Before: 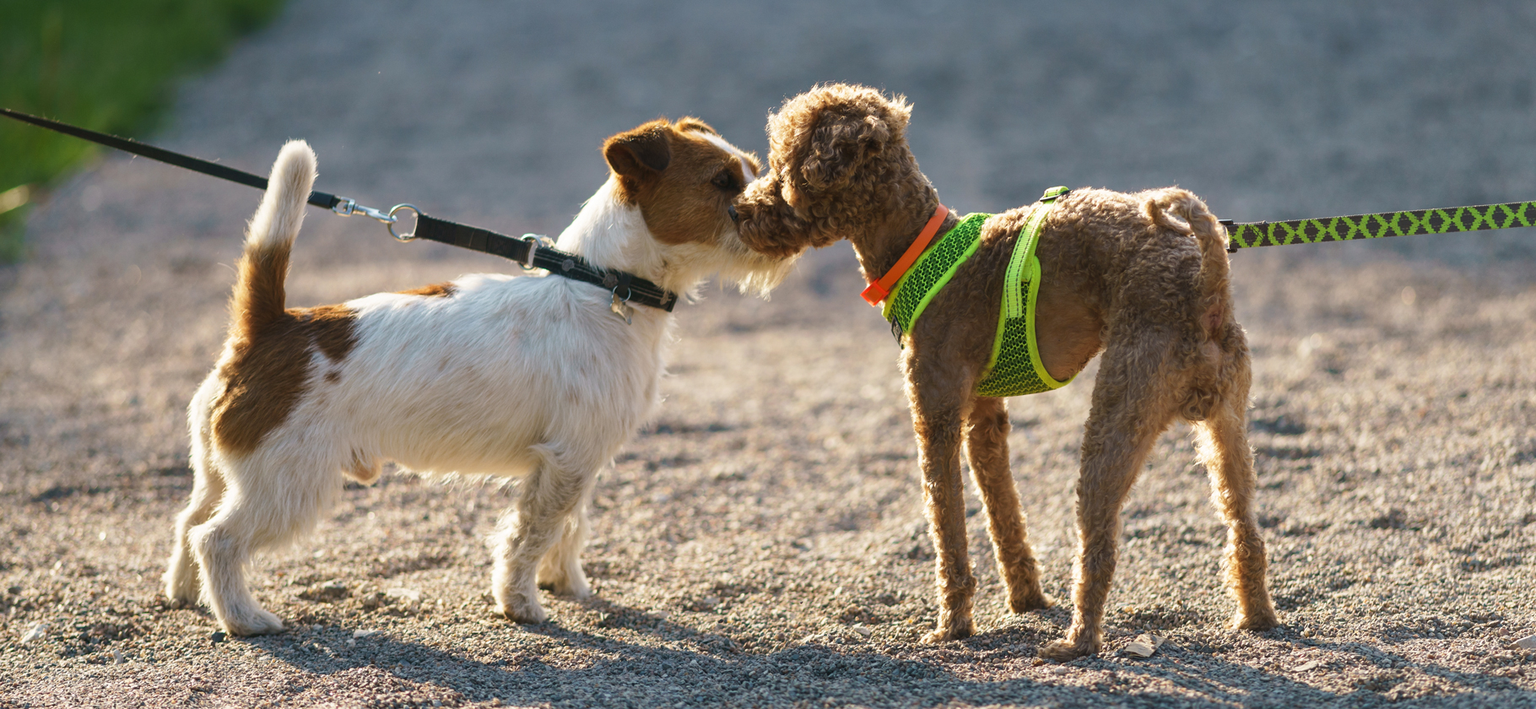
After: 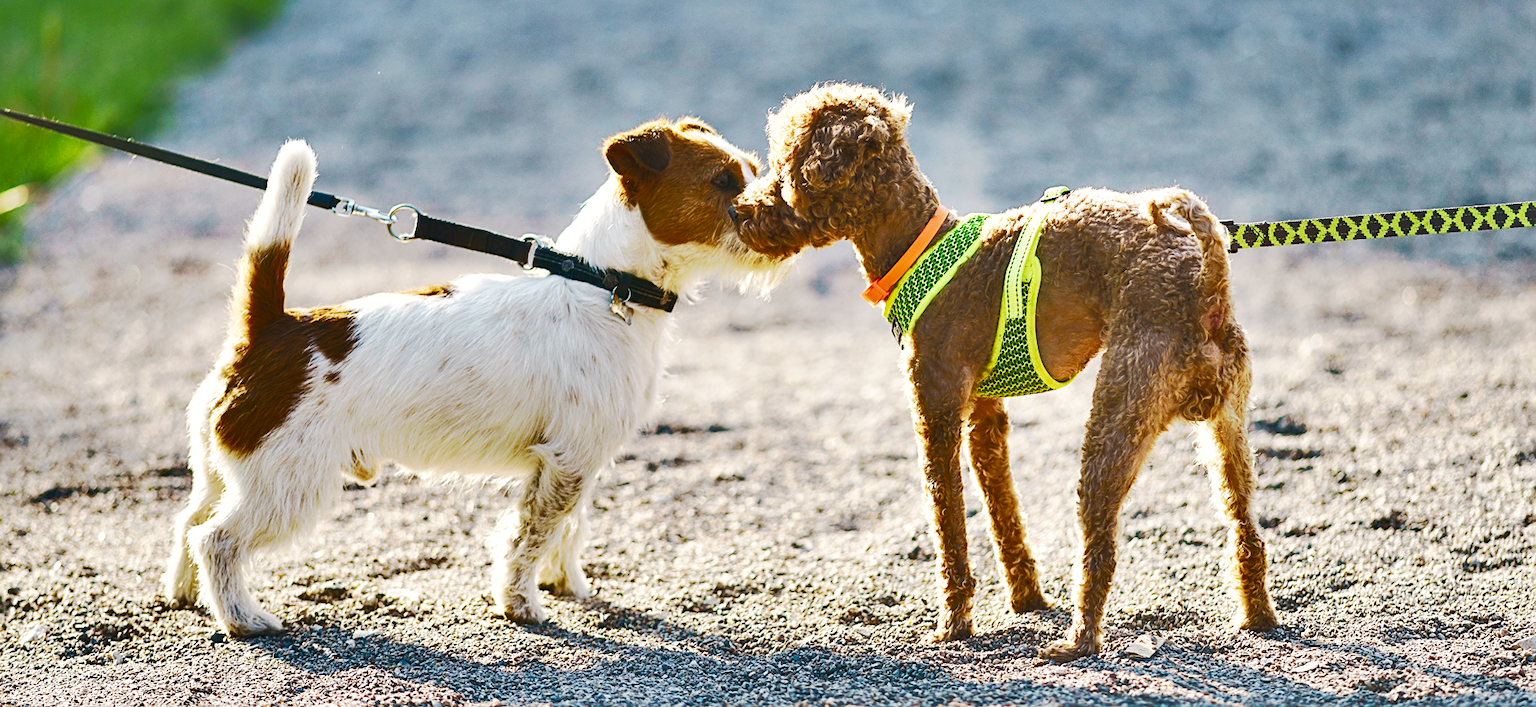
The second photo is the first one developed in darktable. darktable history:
crop: left 0.107%
base curve: curves: ch0 [(0, 0) (0.088, 0.125) (0.176, 0.251) (0.354, 0.501) (0.613, 0.749) (1, 0.877)], preserve colors none
exposure: black level correction 0, exposure 1.447 EV, compensate highlight preservation false
color balance rgb: linear chroma grading › global chroma 14.55%, perceptual saturation grading › global saturation -1.795%, perceptual saturation grading › highlights -6.898%, perceptual saturation grading › mid-tones 8.37%, perceptual saturation grading › shadows 4.035%, global vibrance 16.381%, saturation formula JzAzBz (2021)
sharpen: on, module defaults
shadows and highlights: white point adjustment -3.65, highlights -63.42, soften with gaussian
